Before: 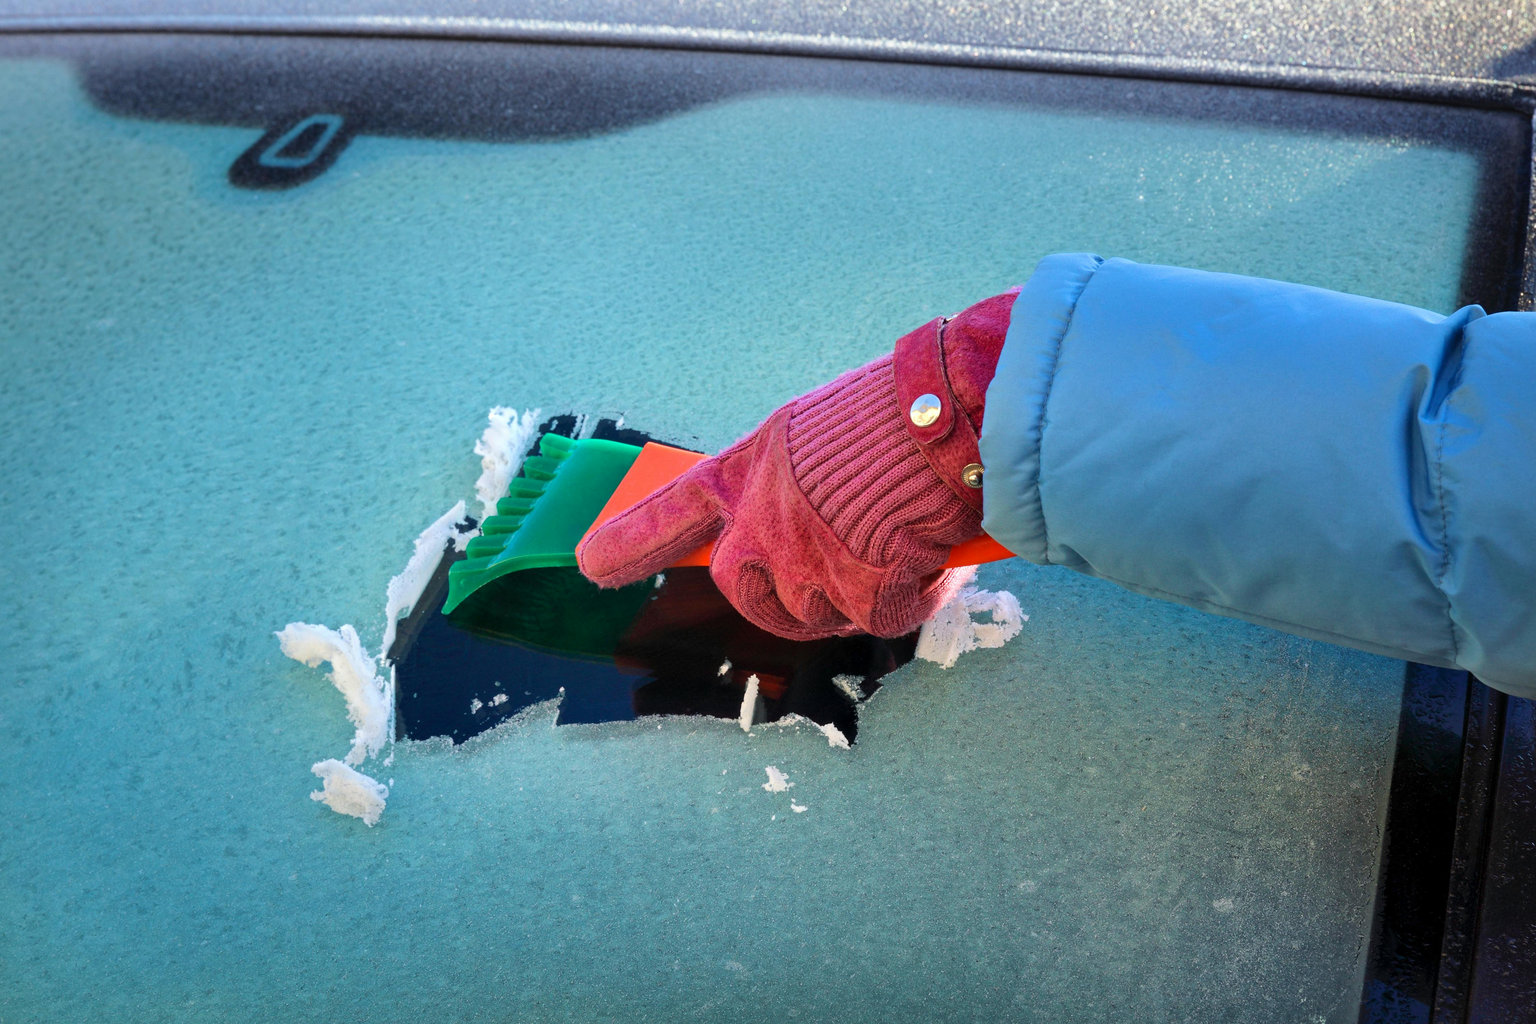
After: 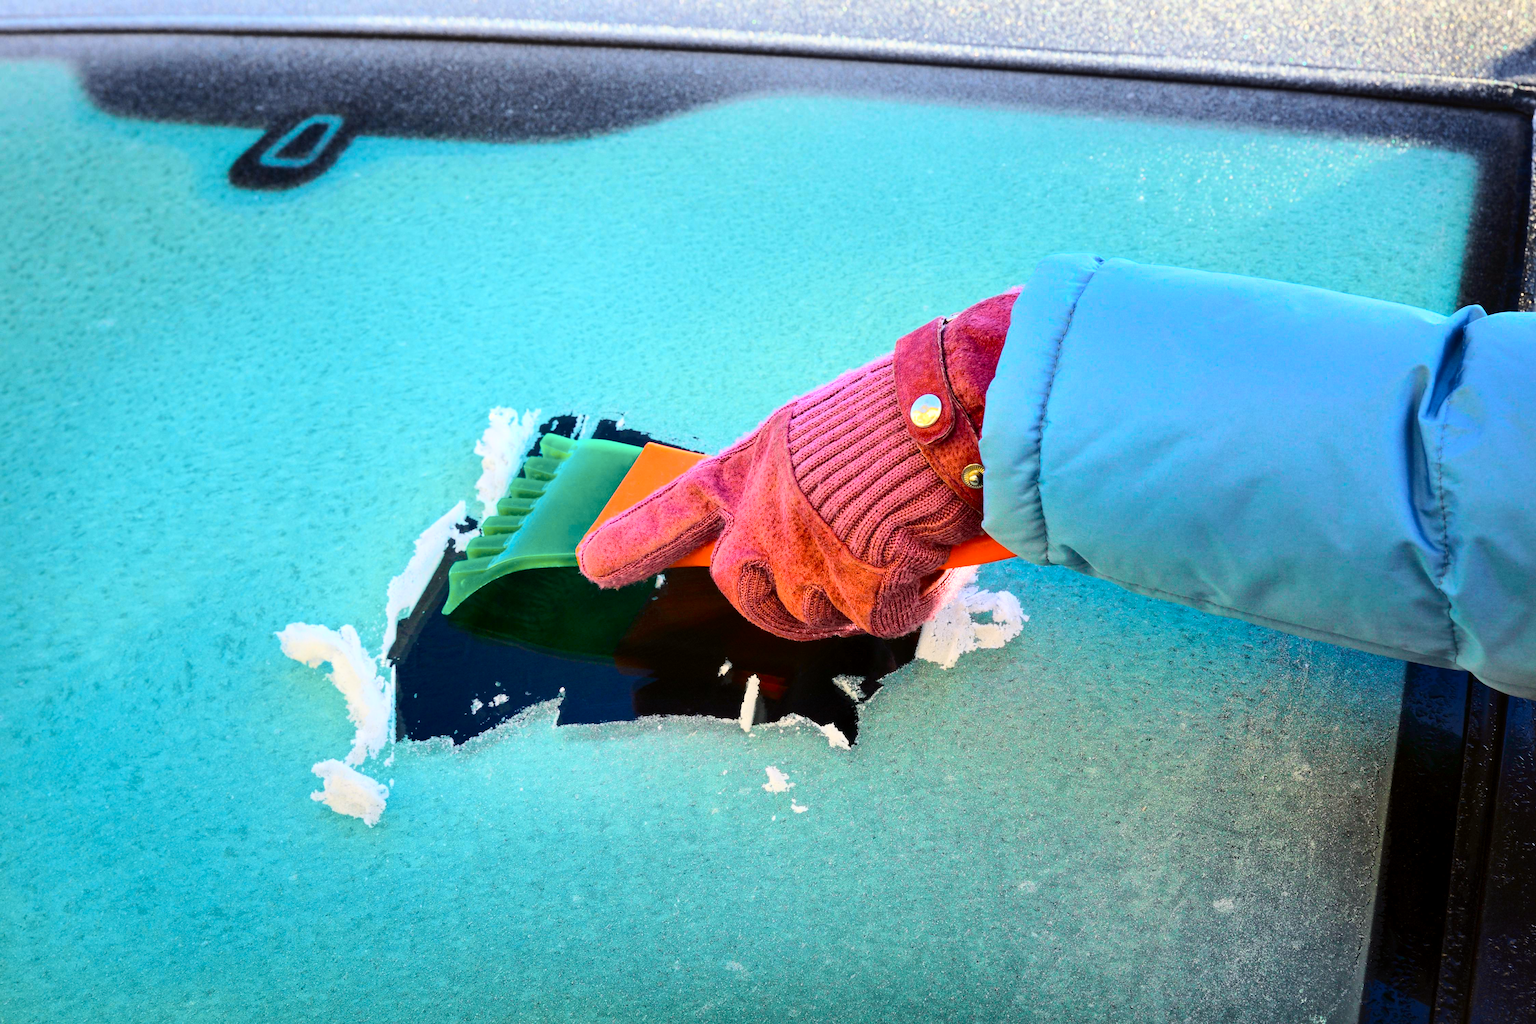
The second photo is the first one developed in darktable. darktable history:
levels: gray 59.4%, levels [0, 0.492, 0.984]
tone curve: curves: ch0 [(0, 0) (0.104, 0.068) (0.236, 0.227) (0.46, 0.576) (0.657, 0.796) (0.861, 0.932) (1, 0.981)]; ch1 [(0, 0) (0.353, 0.344) (0.434, 0.382) (0.479, 0.476) (0.502, 0.504) (0.544, 0.534) (0.57, 0.57) (0.586, 0.603) (0.618, 0.631) (0.657, 0.679) (1, 1)]; ch2 [(0, 0) (0.34, 0.314) (0.434, 0.43) (0.5, 0.511) (0.528, 0.545) (0.557, 0.573) (0.573, 0.618) (0.628, 0.751) (1, 1)], color space Lab, independent channels, preserve colors none
